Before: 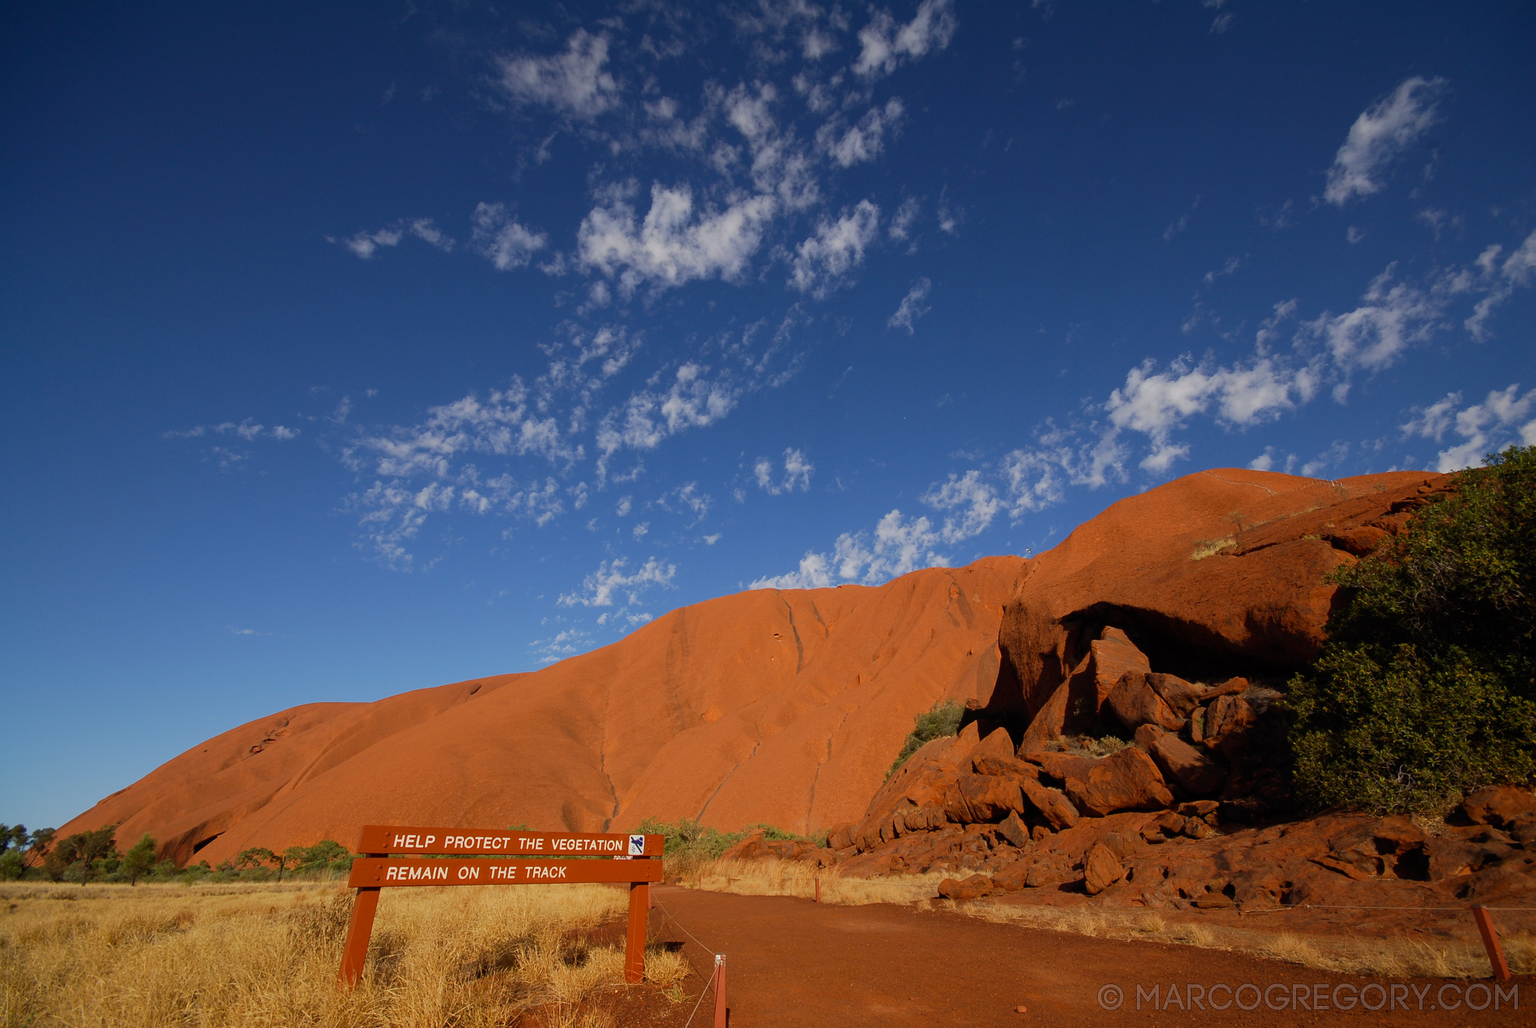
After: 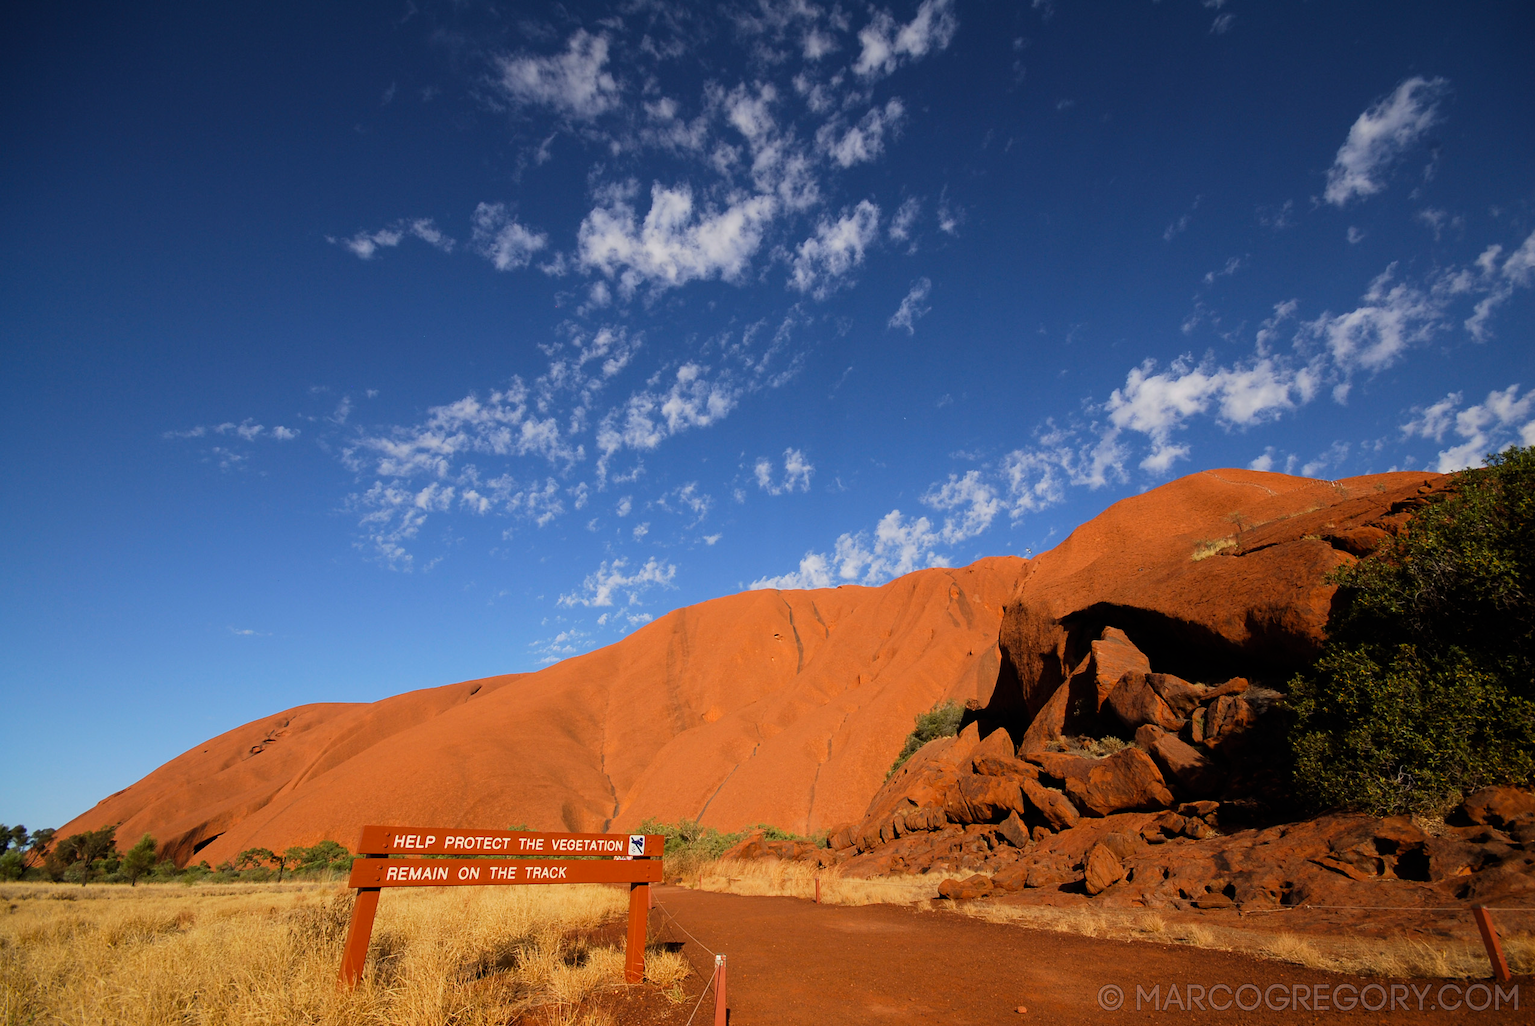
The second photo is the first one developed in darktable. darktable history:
crop: top 0.05%, bottom 0.098%
tone curve: curves: ch0 [(0, 0) (0.004, 0.001) (0.133, 0.112) (0.325, 0.362) (0.832, 0.893) (1, 1)], color space Lab, linked channels, preserve colors none
